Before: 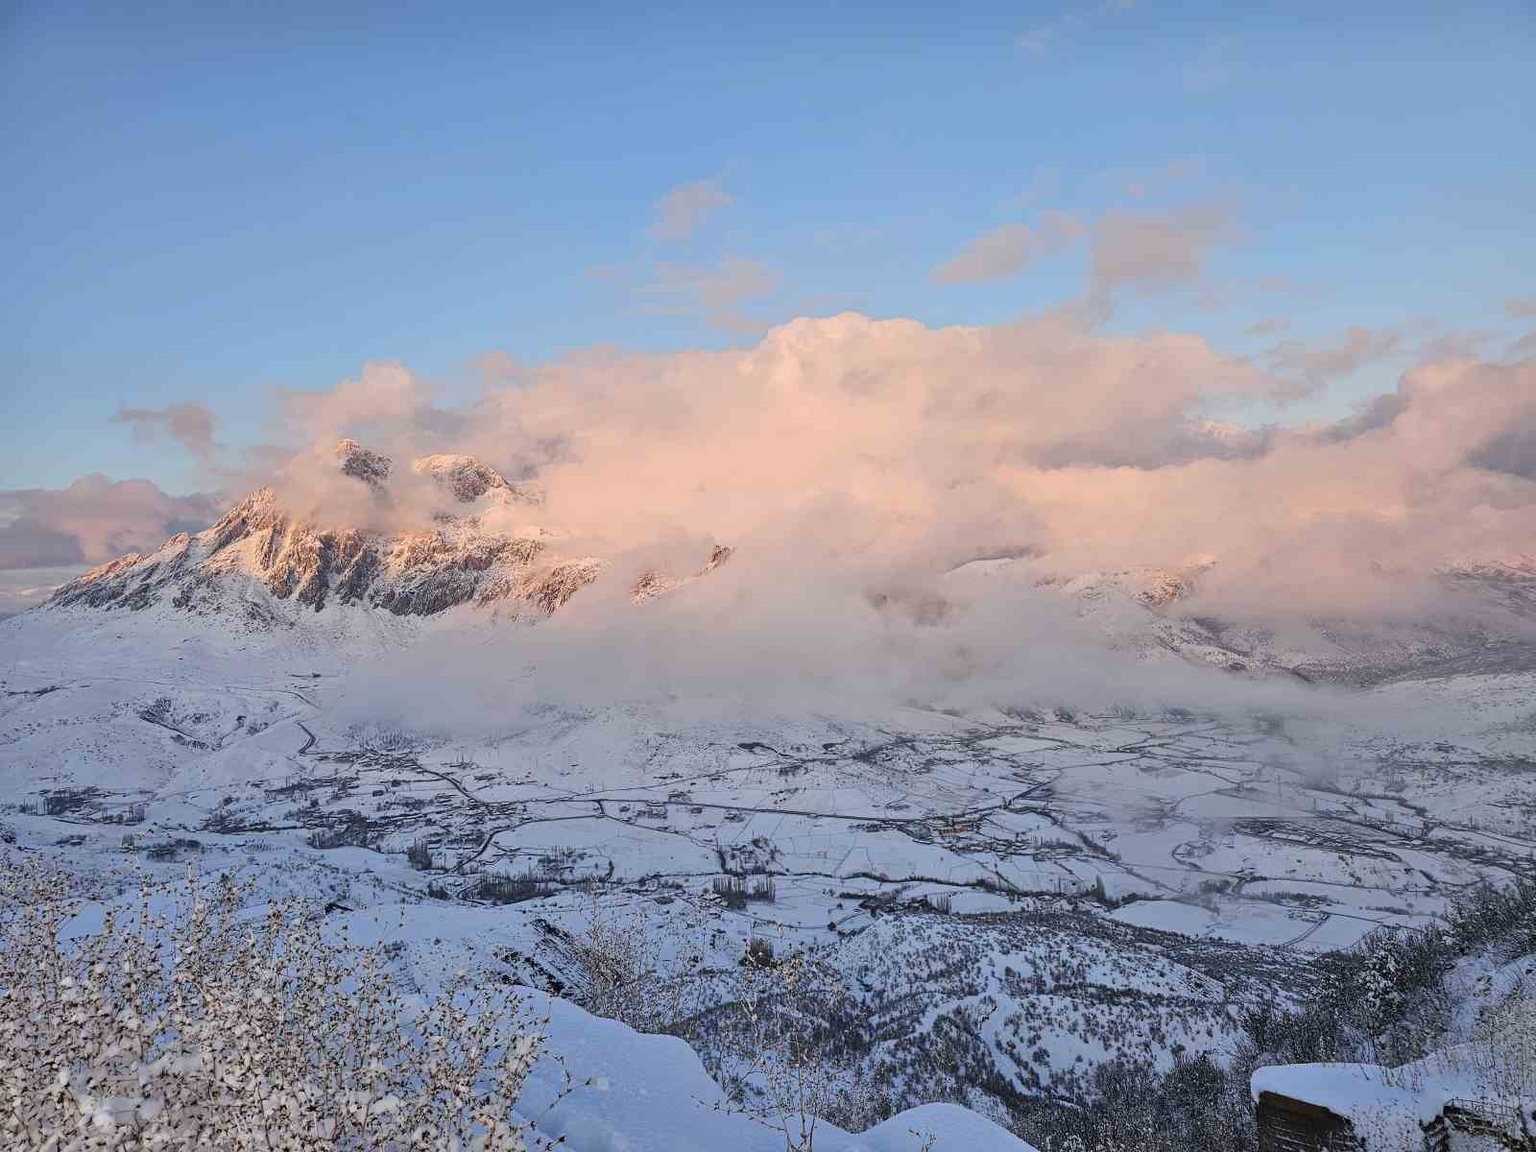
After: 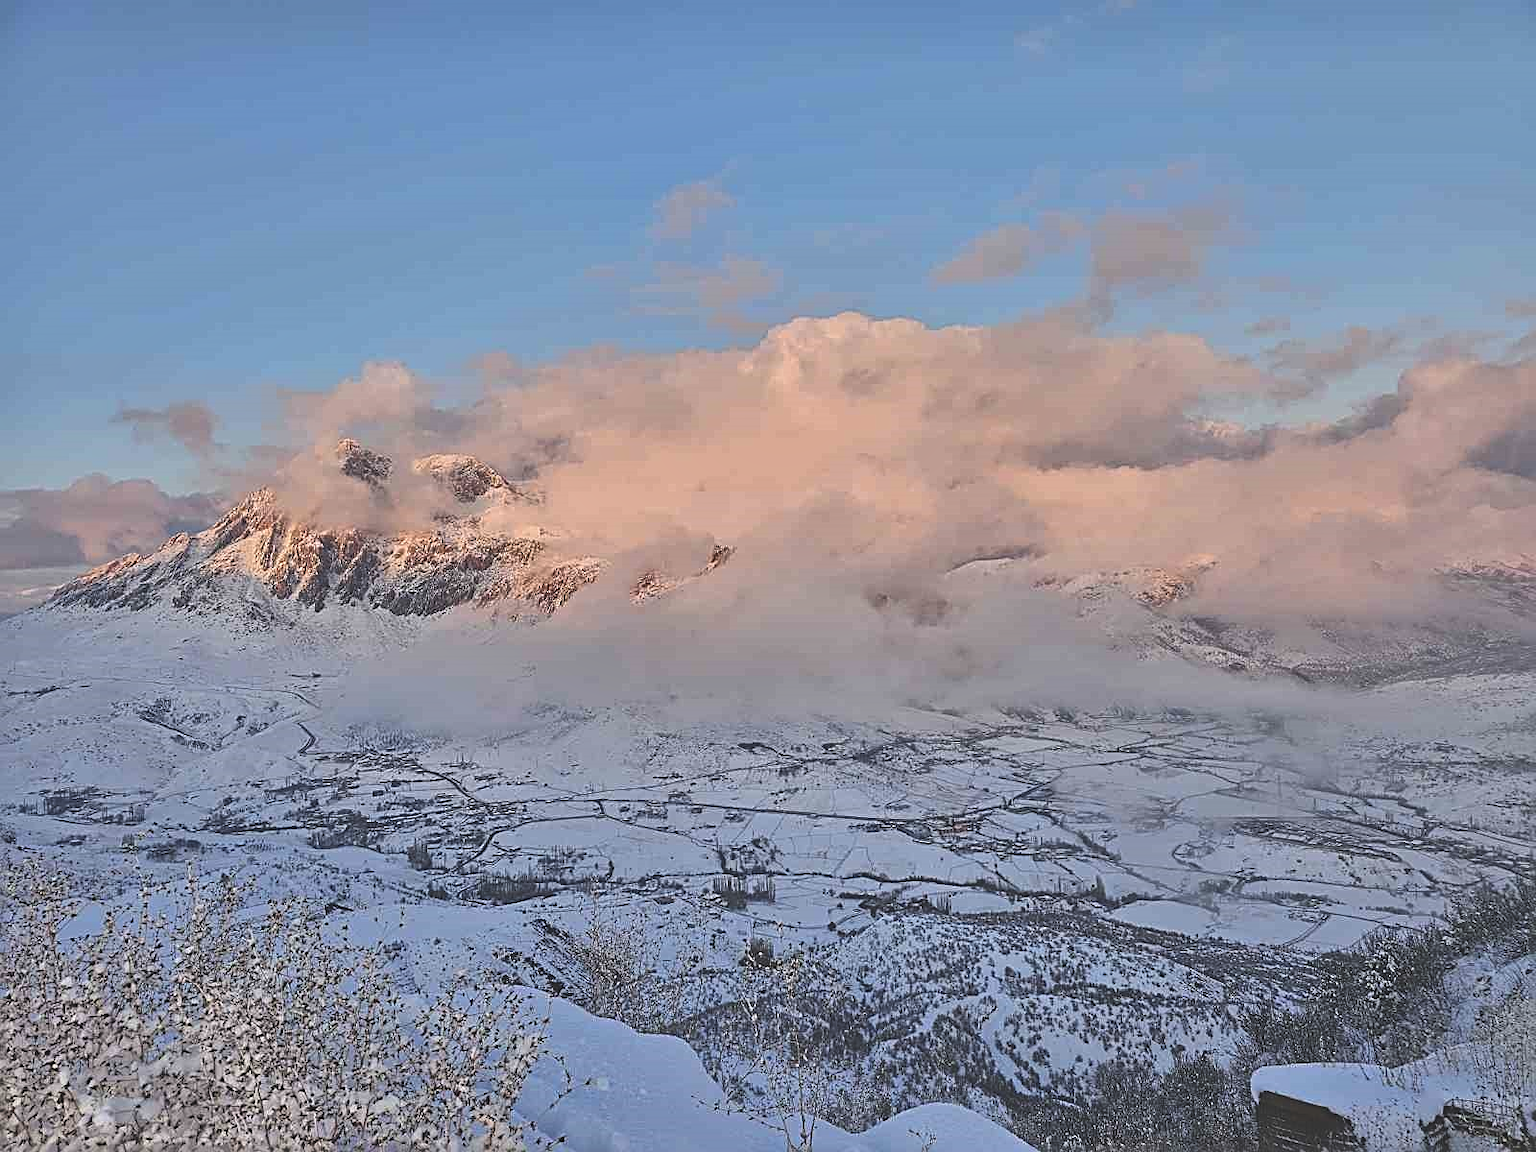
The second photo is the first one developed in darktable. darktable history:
exposure: black level correction -0.028, compensate highlight preservation false
shadows and highlights: shadows 30.63, highlights -63.22, shadows color adjustment 98%, highlights color adjustment 58.61%, soften with gaussian
sharpen: radius 2.531, amount 0.628
